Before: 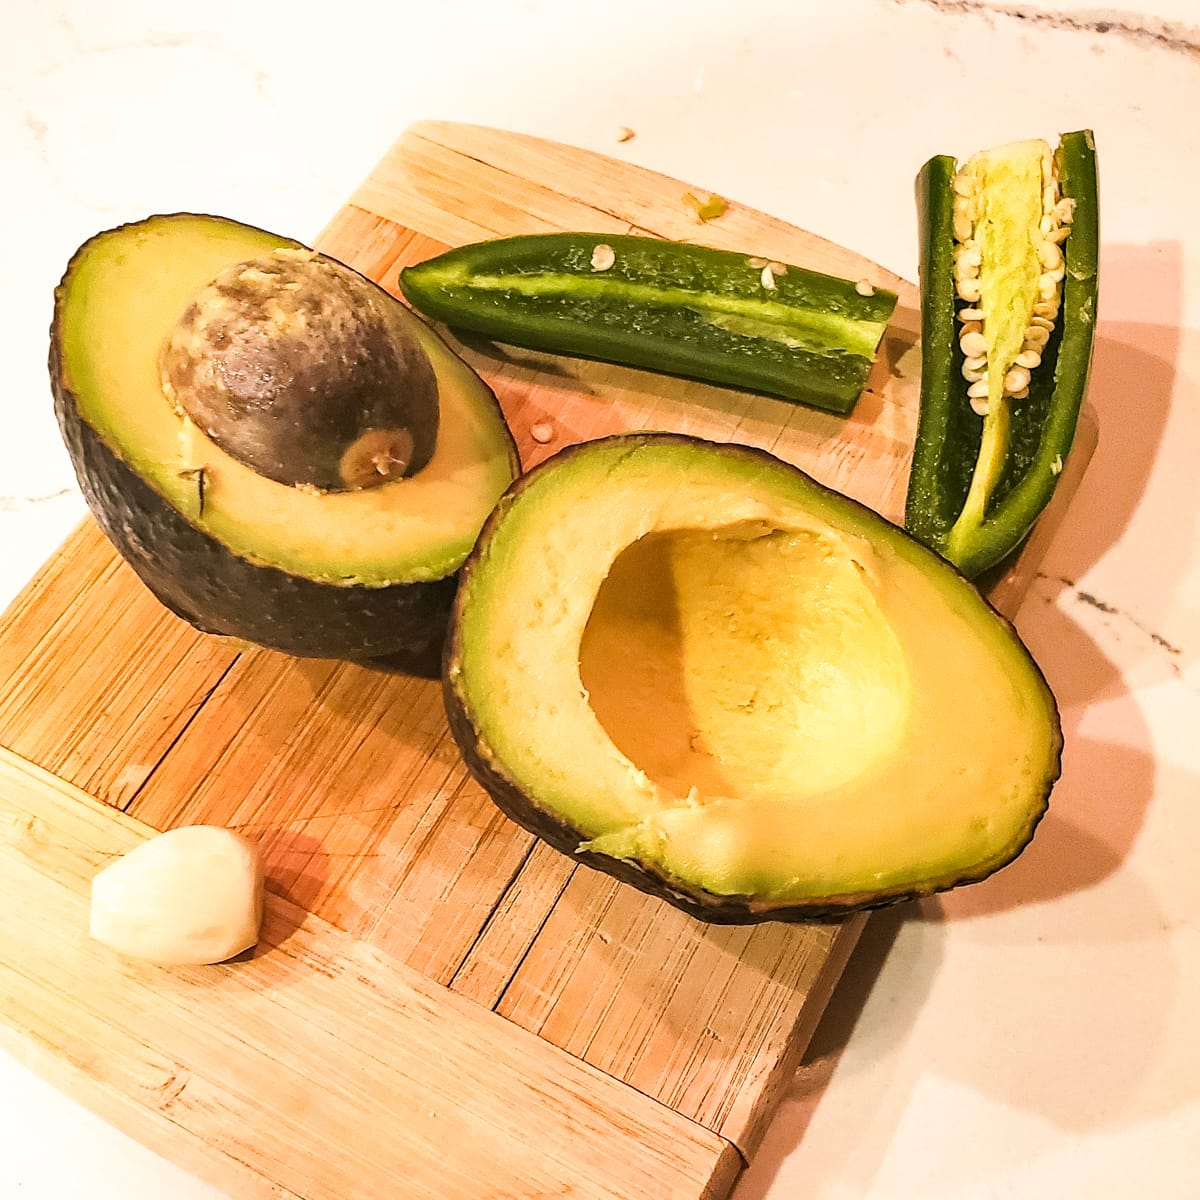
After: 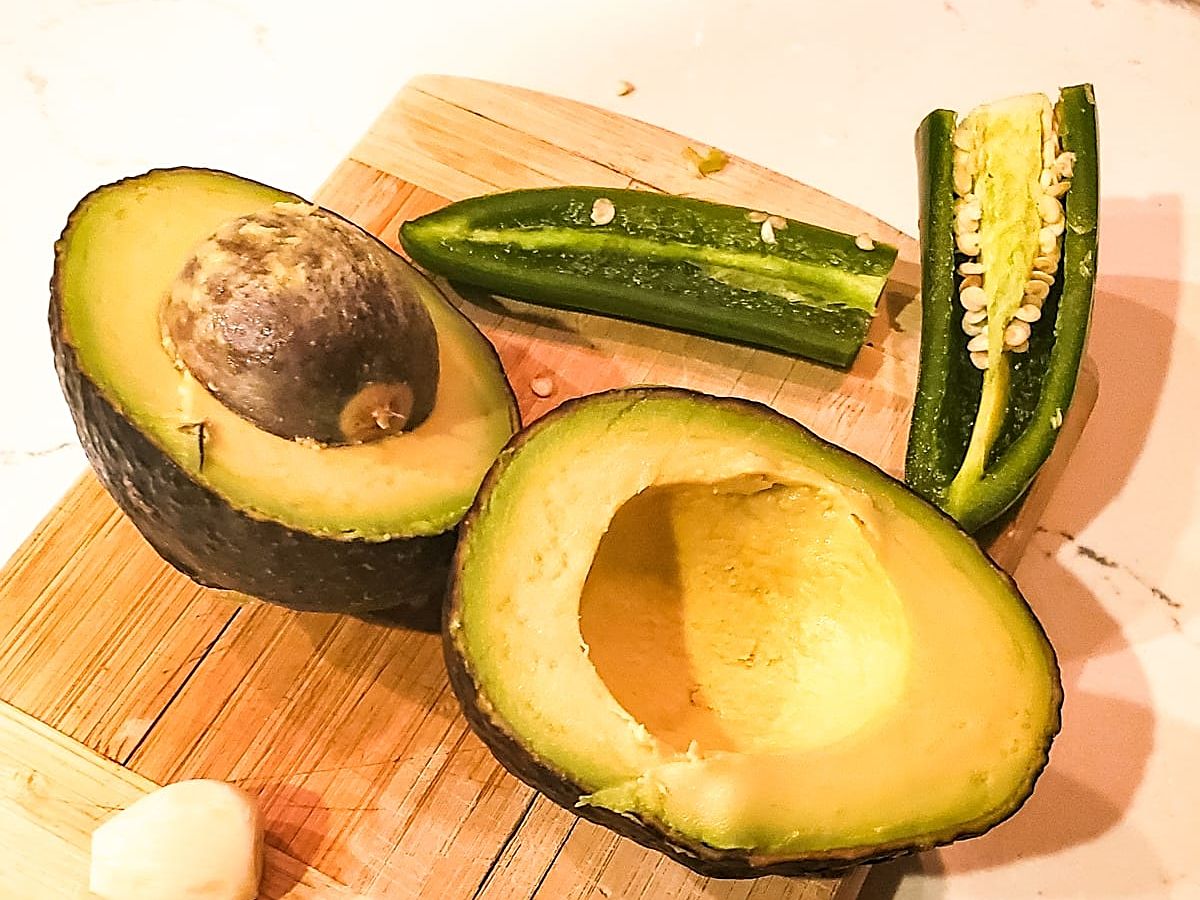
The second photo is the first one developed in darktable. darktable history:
sharpen: on, module defaults
crop: top 3.857%, bottom 21.132%
